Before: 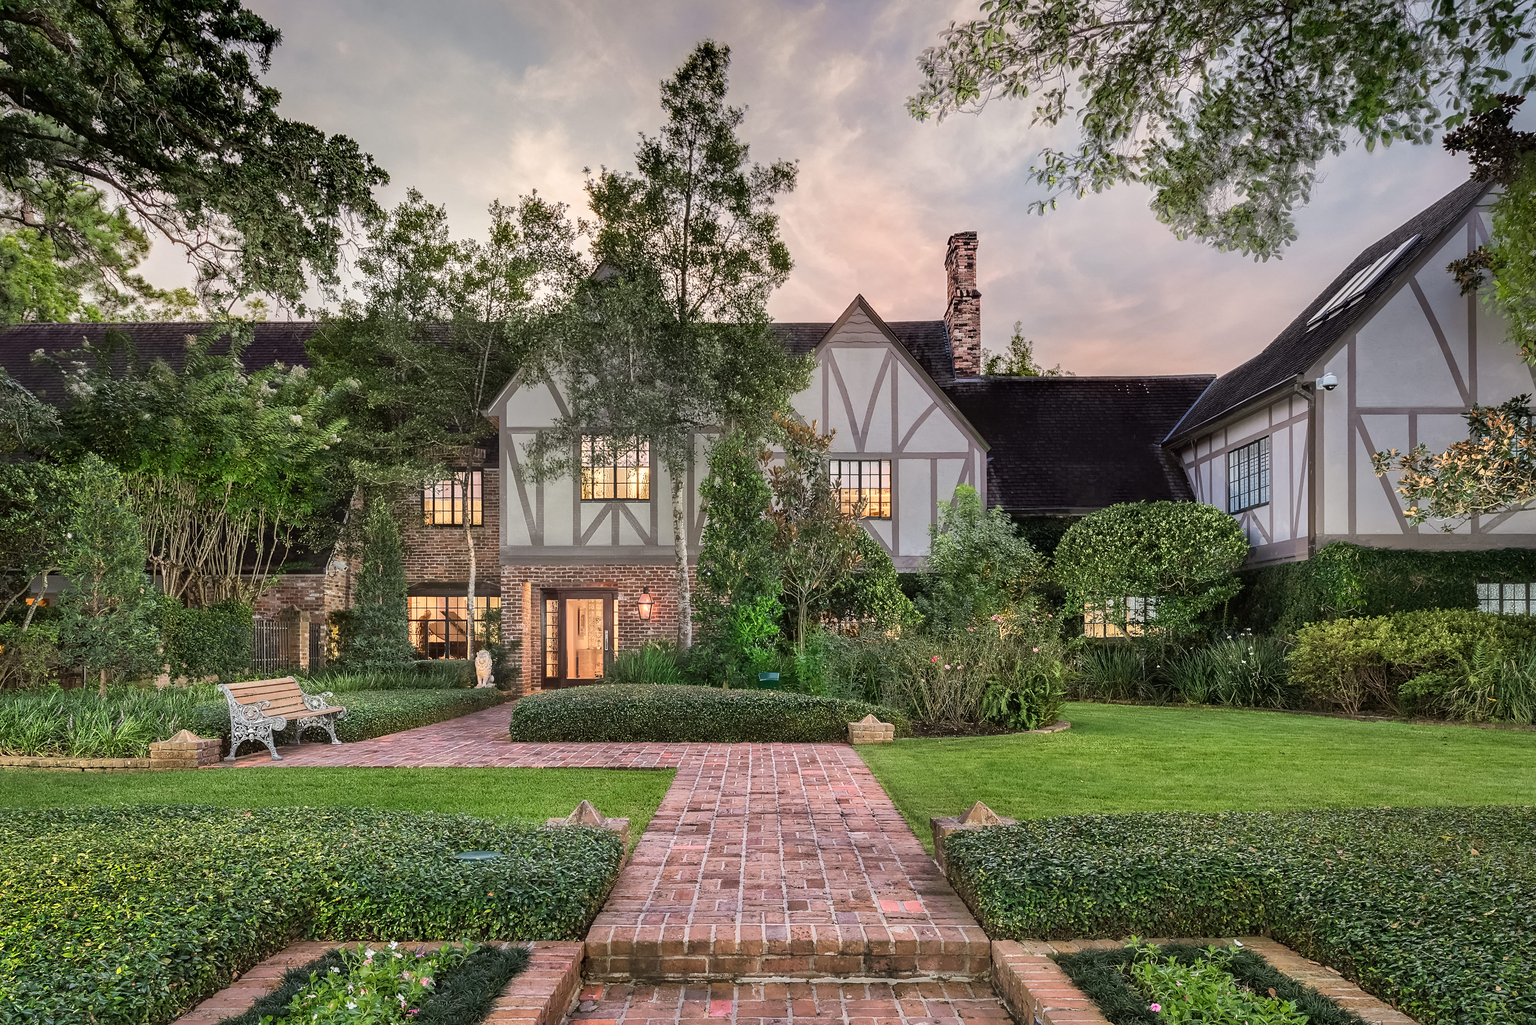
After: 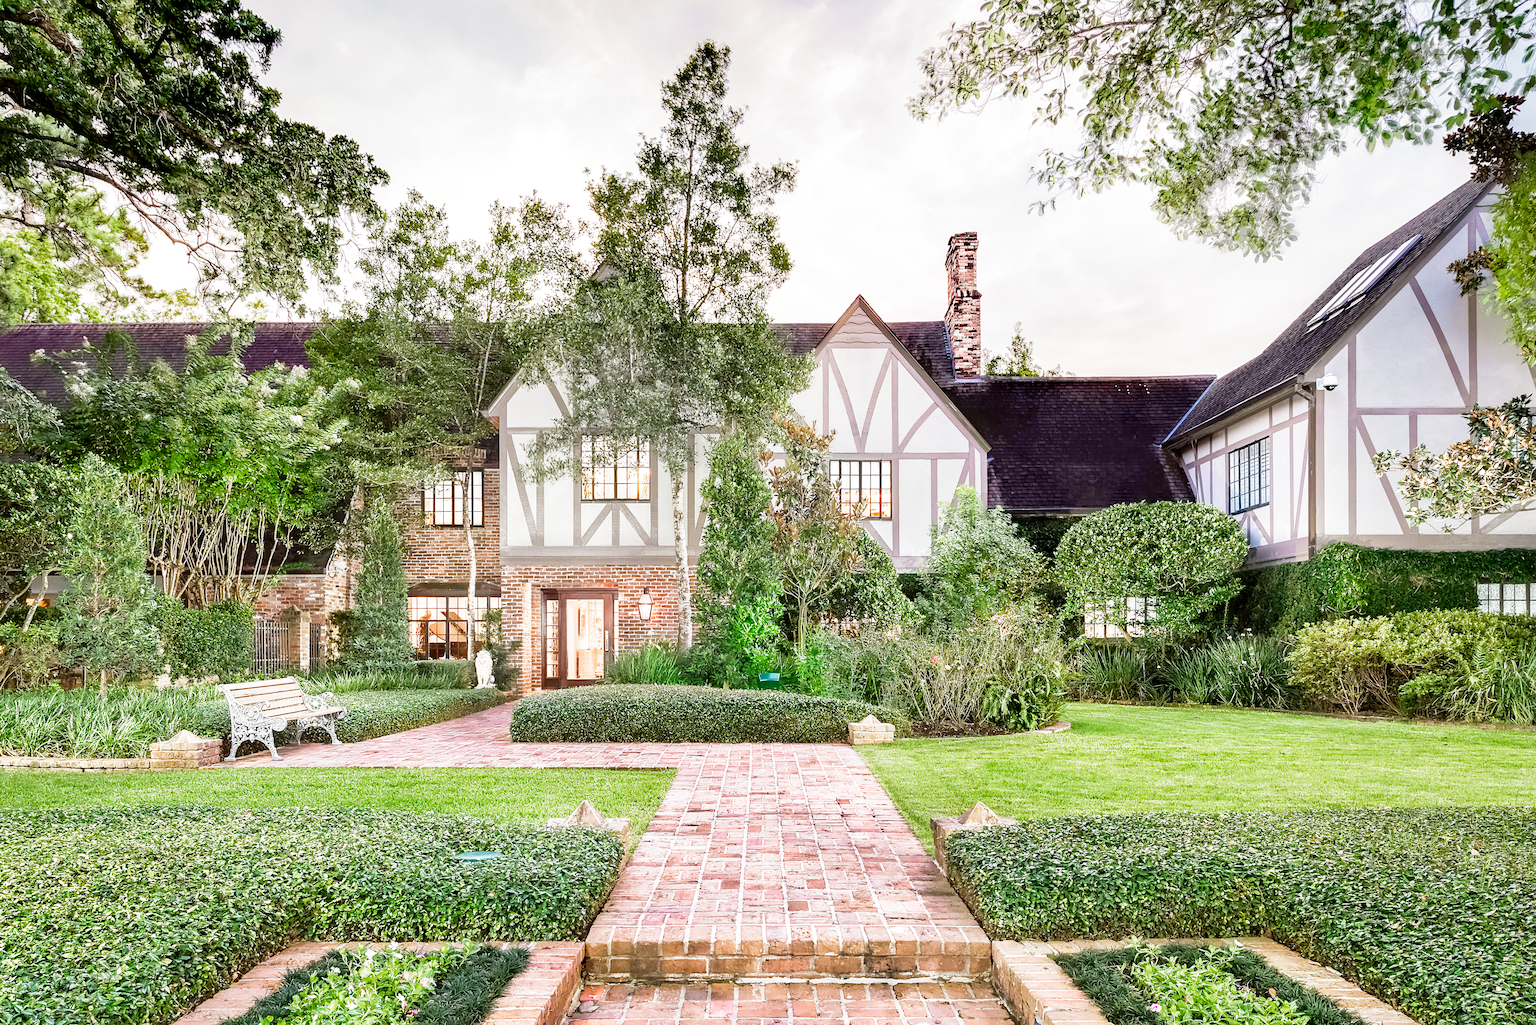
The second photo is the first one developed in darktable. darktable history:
exposure: exposure 0.6 EV, compensate highlight preservation false
color zones: curves: ch1 [(0.25, 0.5) (0.747, 0.71)]
contrast brightness saturation: saturation 0.18
filmic rgb: middle gray luminance 9.23%, black relative exposure -10.55 EV, white relative exposure 3.45 EV, threshold 6 EV, target black luminance 0%, hardness 5.98, latitude 59.69%, contrast 1.087, highlights saturation mix 5%, shadows ↔ highlights balance 29.23%, add noise in highlights 0, preserve chrominance no, color science v3 (2019), use custom middle-gray values true, iterations of high-quality reconstruction 0, contrast in highlights soft, enable highlight reconstruction true
